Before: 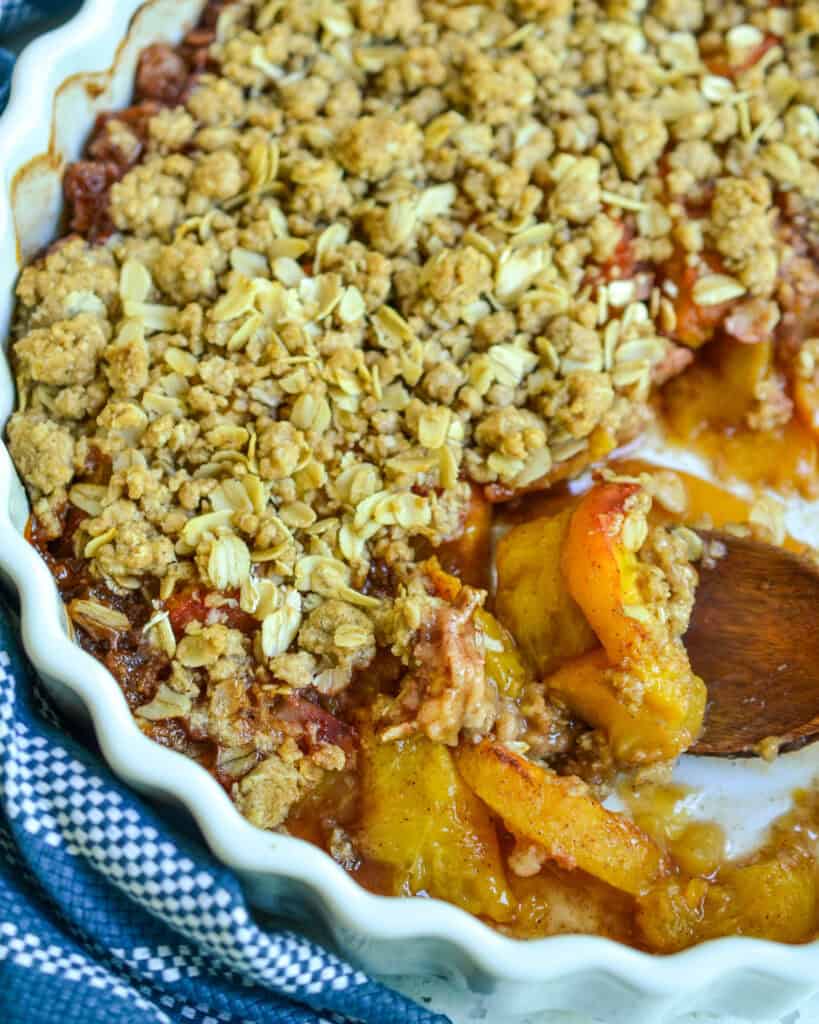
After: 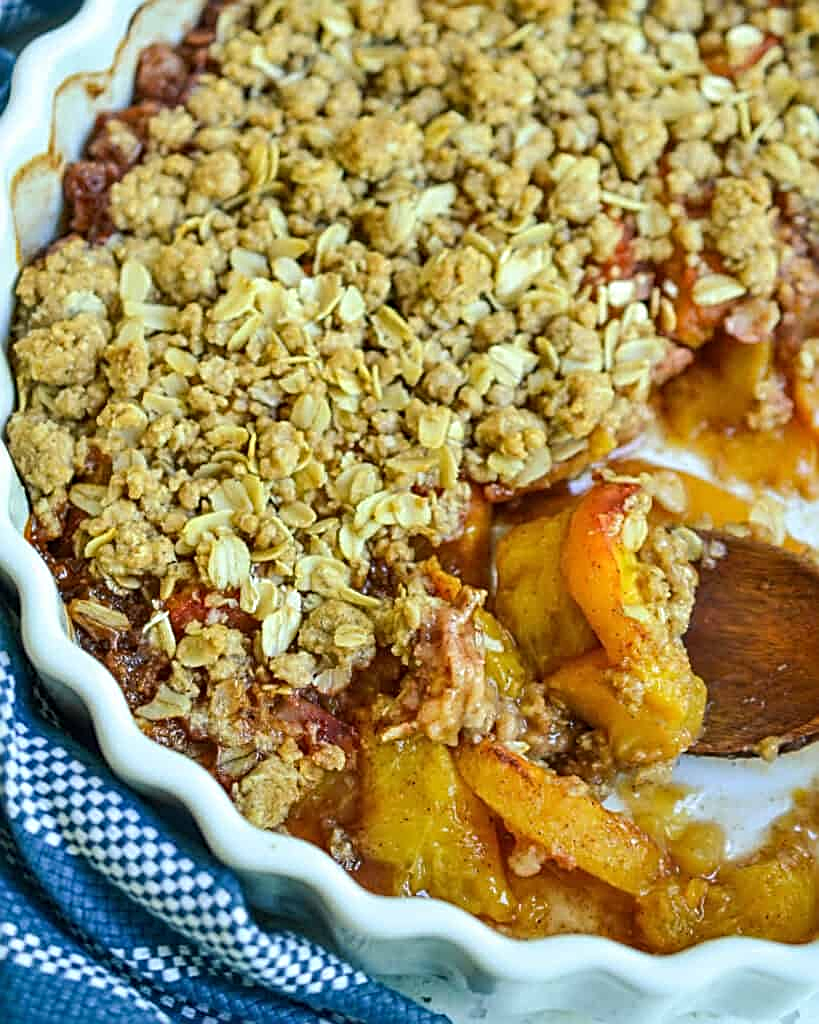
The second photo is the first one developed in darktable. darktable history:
sharpen: radius 2.628, amount 0.682
